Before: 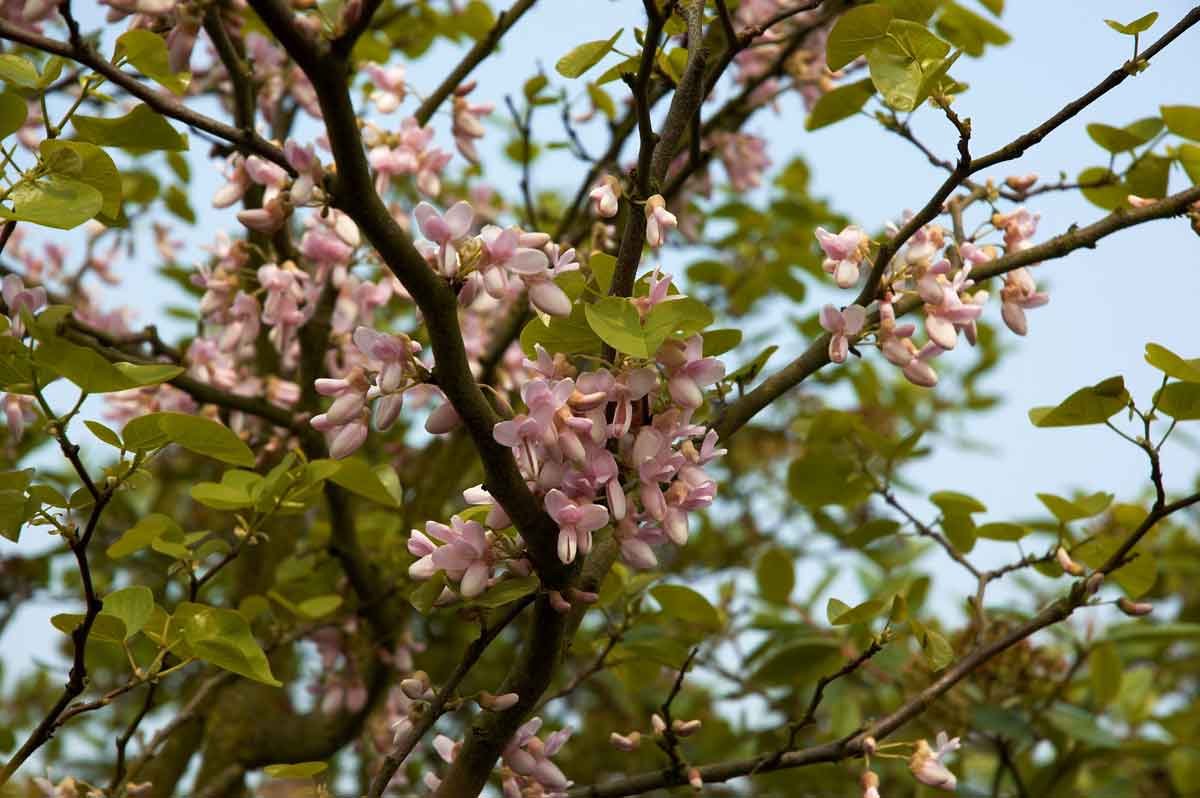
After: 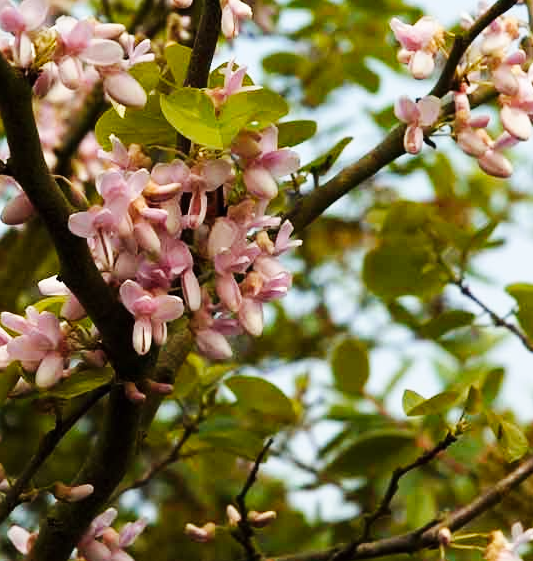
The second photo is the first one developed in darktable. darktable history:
crop: left 35.432%, top 26.233%, right 20.145%, bottom 3.432%
base curve: curves: ch0 [(0, 0) (0.032, 0.025) (0.121, 0.166) (0.206, 0.329) (0.605, 0.79) (1, 1)], preserve colors none
